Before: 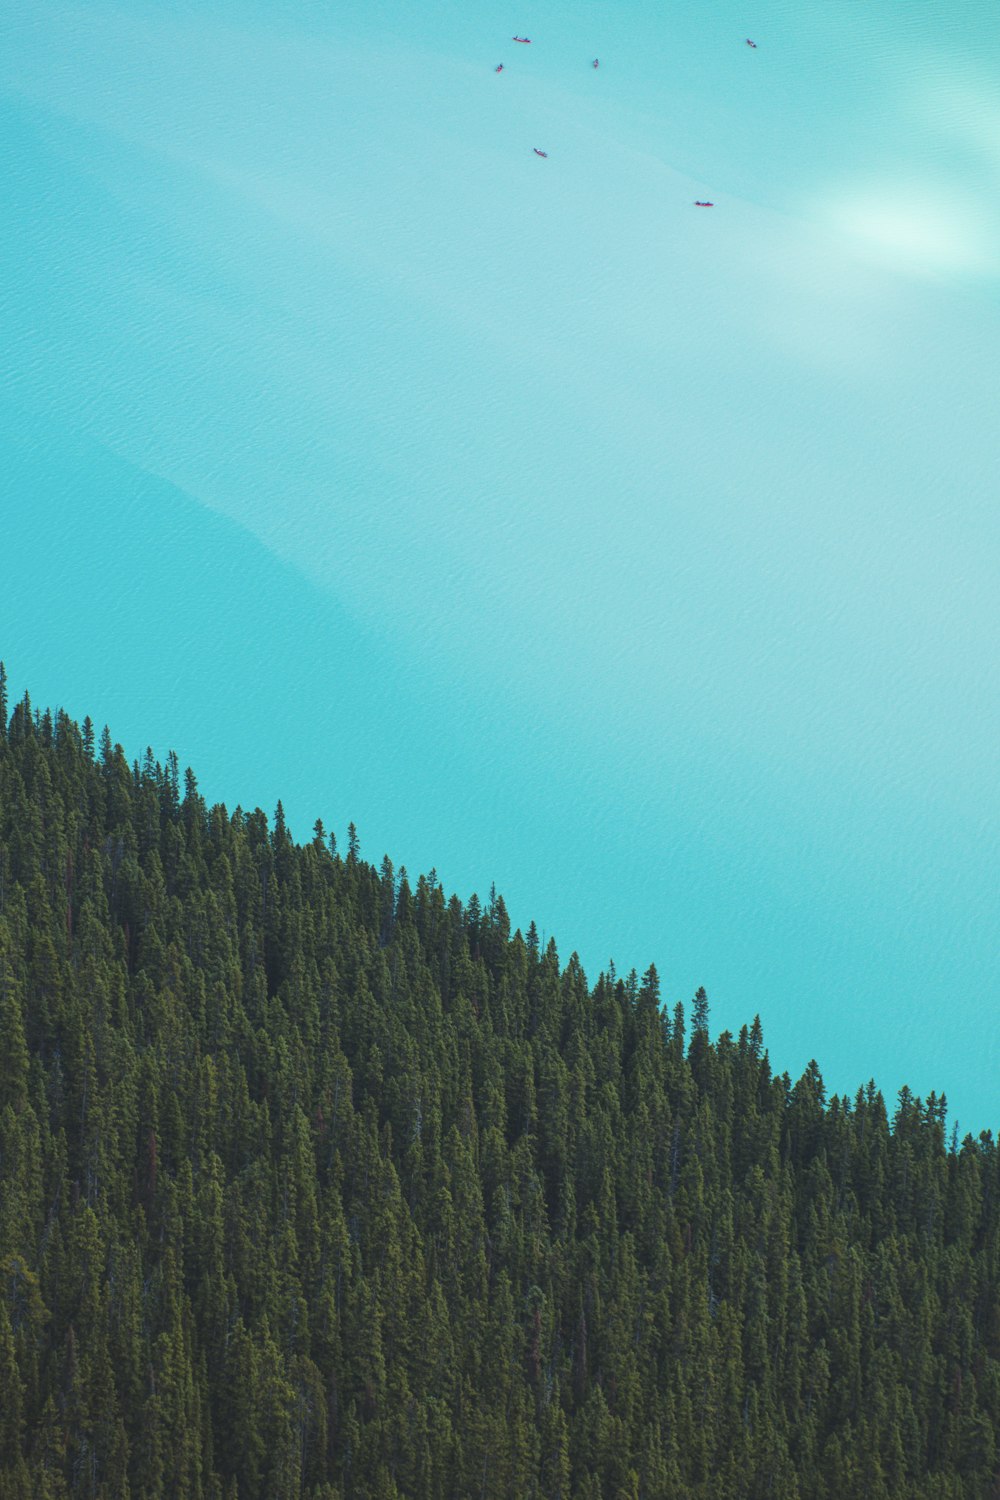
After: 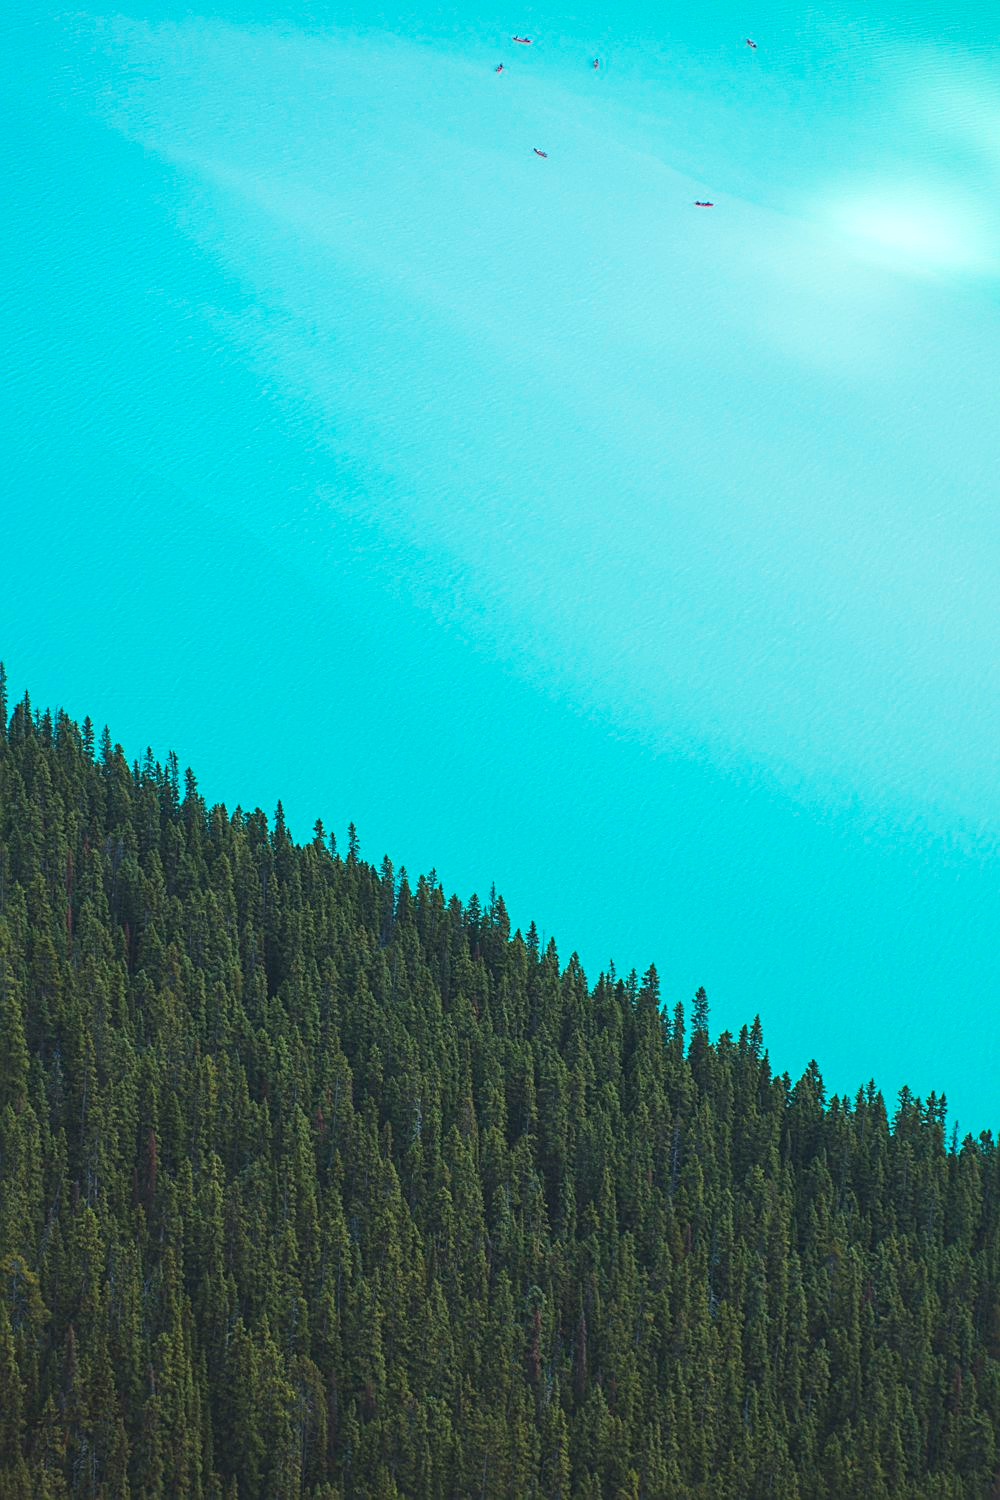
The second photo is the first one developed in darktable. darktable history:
exposure: exposure 0.207 EV, compensate highlight preservation false
sharpen: on, module defaults
